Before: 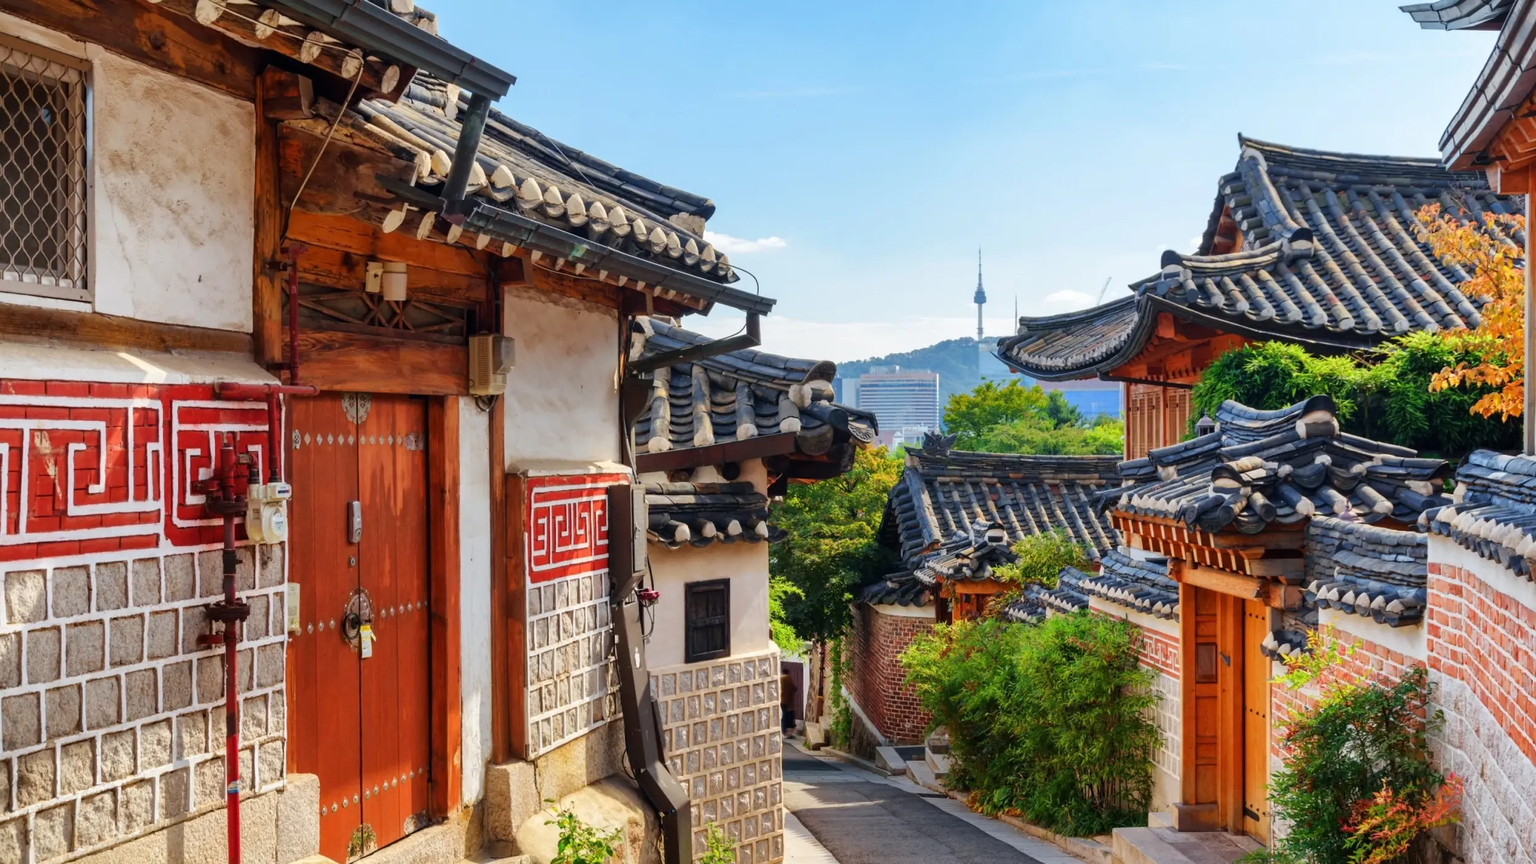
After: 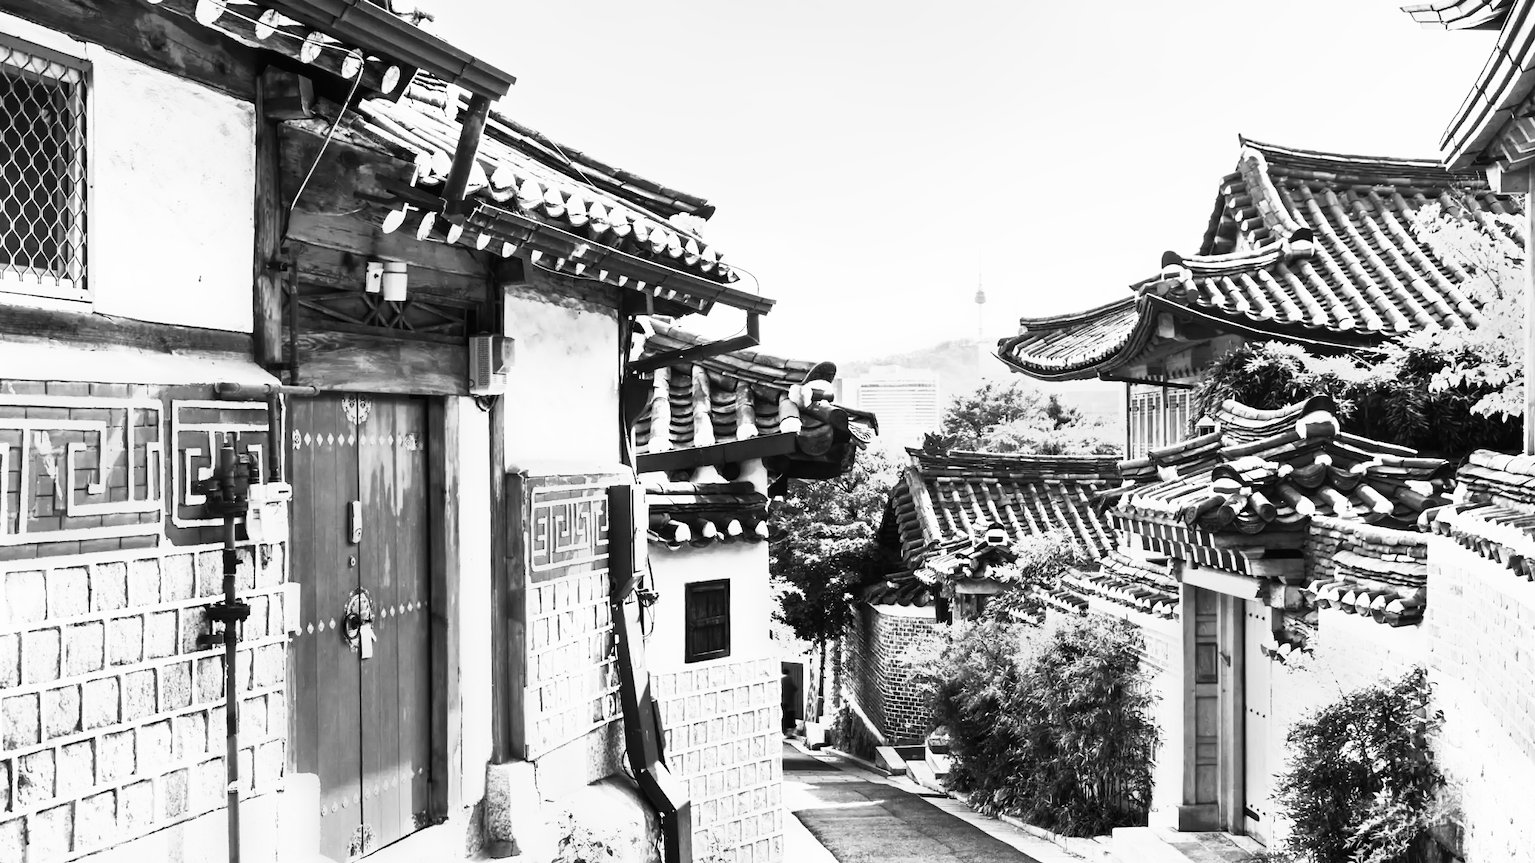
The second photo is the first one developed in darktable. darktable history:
filmic rgb: black relative exposure -7.65 EV, white relative exposure 4.56 EV, hardness 3.61, color science v6 (2022)
tone curve: curves: ch0 [(0, 0) (0.051, 0.021) (0.11, 0.069) (0.249, 0.235) (0.452, 0.526) (0.596, 0.713) (0.703, 0.83) (0.851, 0.938) (1, 1)]; ch1 [(0, 0) (0.1, 0.038) (0.318, 0.221) (0.413, 0.325) (0.443, 0.412) (0.483, 0.474) (0.503, 0.501) (0.516, 0.517) (0.548, 0.568) (0.569, 0.599) (0.594, 0.634) (0.666, 0.701) (1, 1)]; ch2 [(0, 0) (0.453, 0.435) (0.479, 0.476) (0.504, 0.5) (0.529, 0.537) (0.556, 0.583) (0.584, 0.618) (0.824, 0.815) (1, 1)], color space Lab, independent channels, preserve colors none
monochrome: on, module defaults
contrast brightness saturation: contrast 1, brightness 1, saturation 1
